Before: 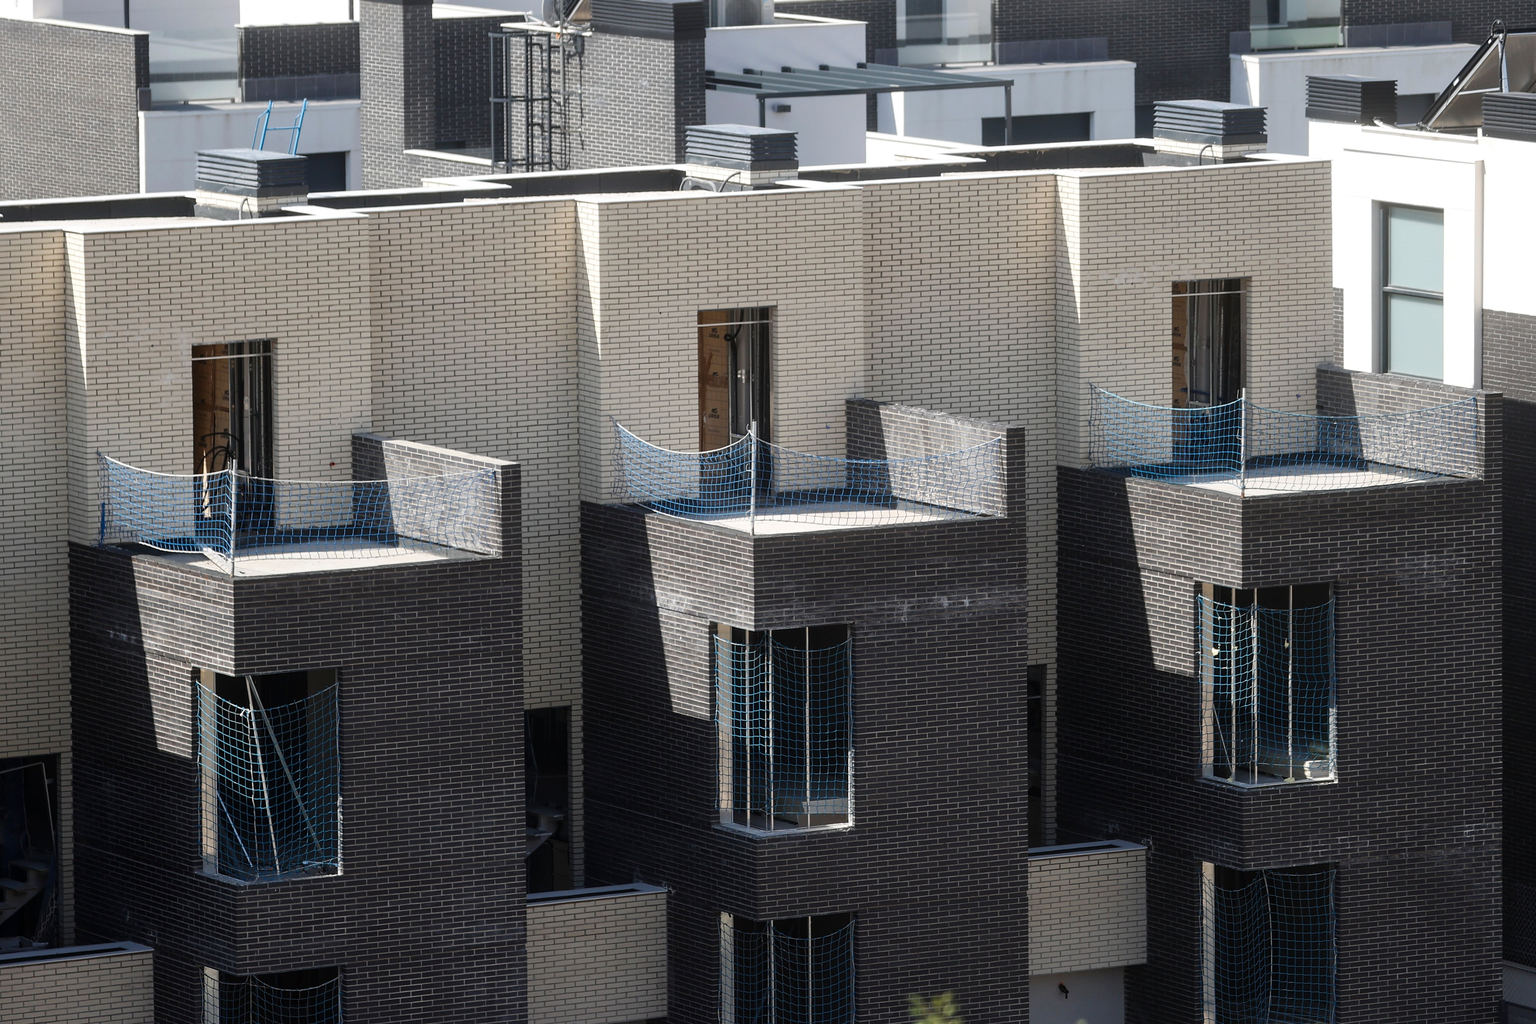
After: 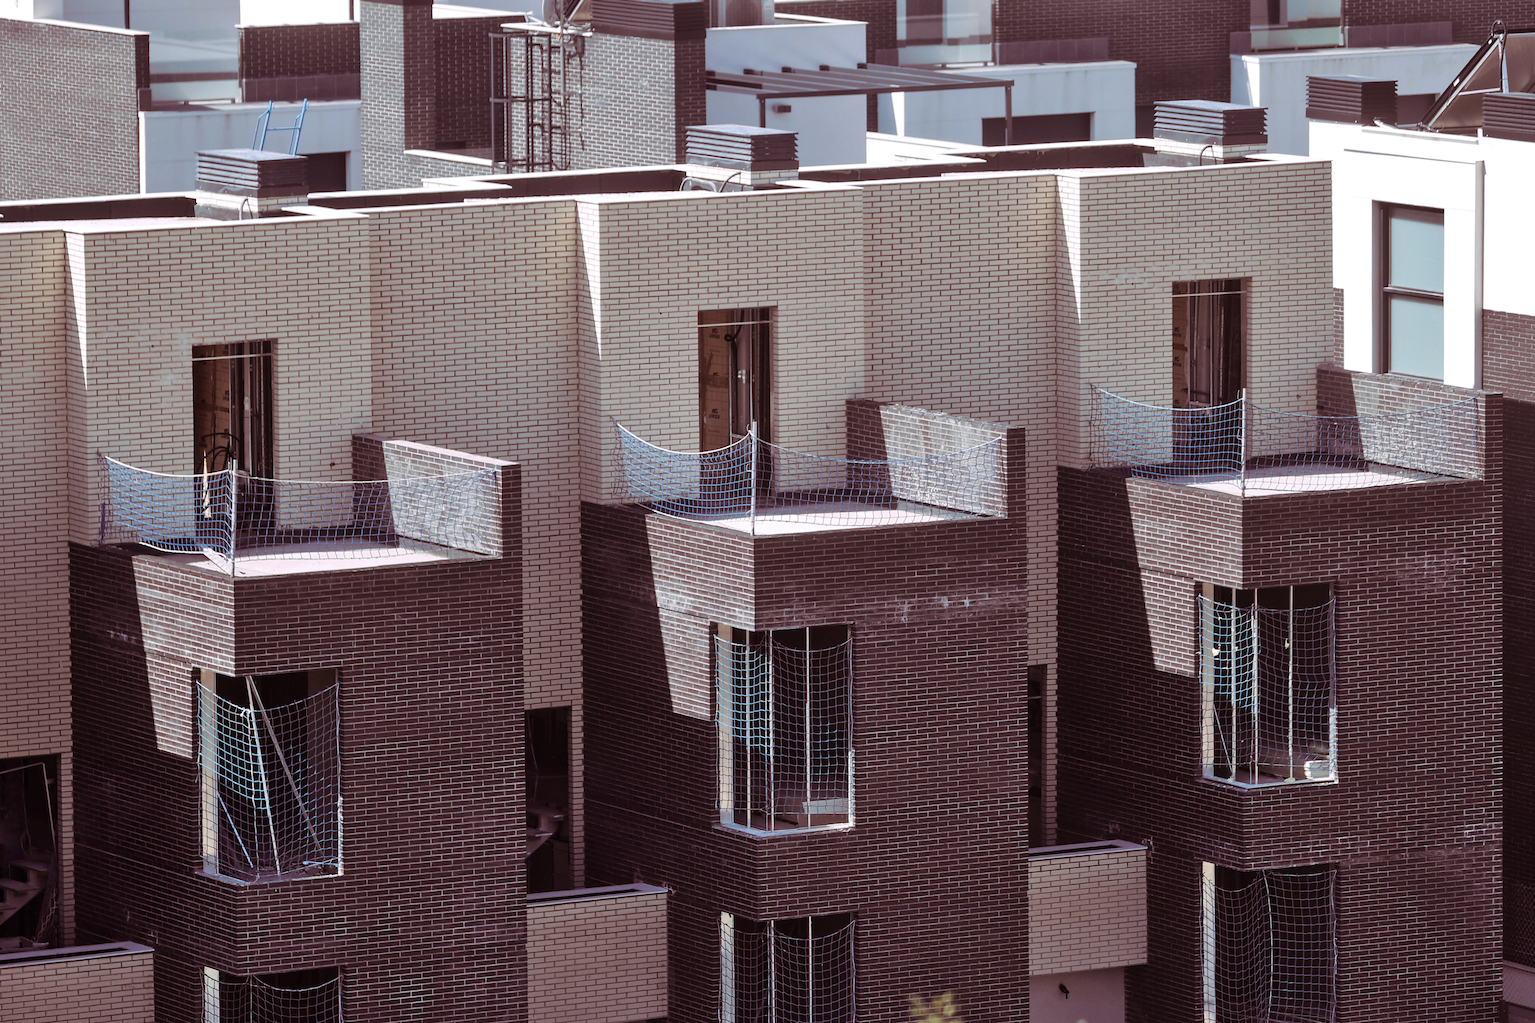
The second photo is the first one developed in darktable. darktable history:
split-toning: highlights › hue 298.8°, highlights › saturation 0.73, compress 41.76%
tone equalizer: on, module defaults
white balance: red 0.983, blue 1.036
shadows and highlights: soften with gaussian
